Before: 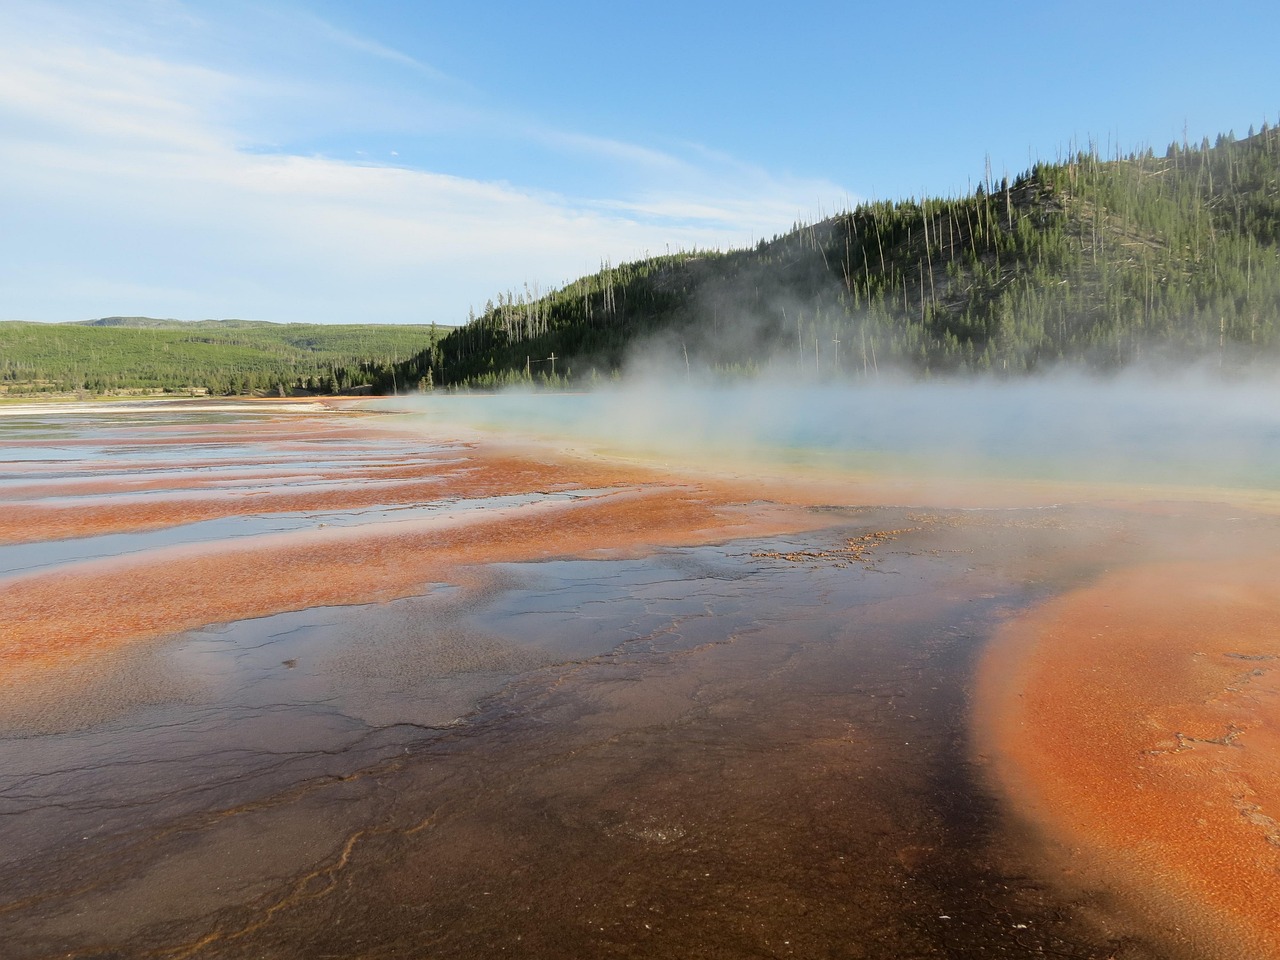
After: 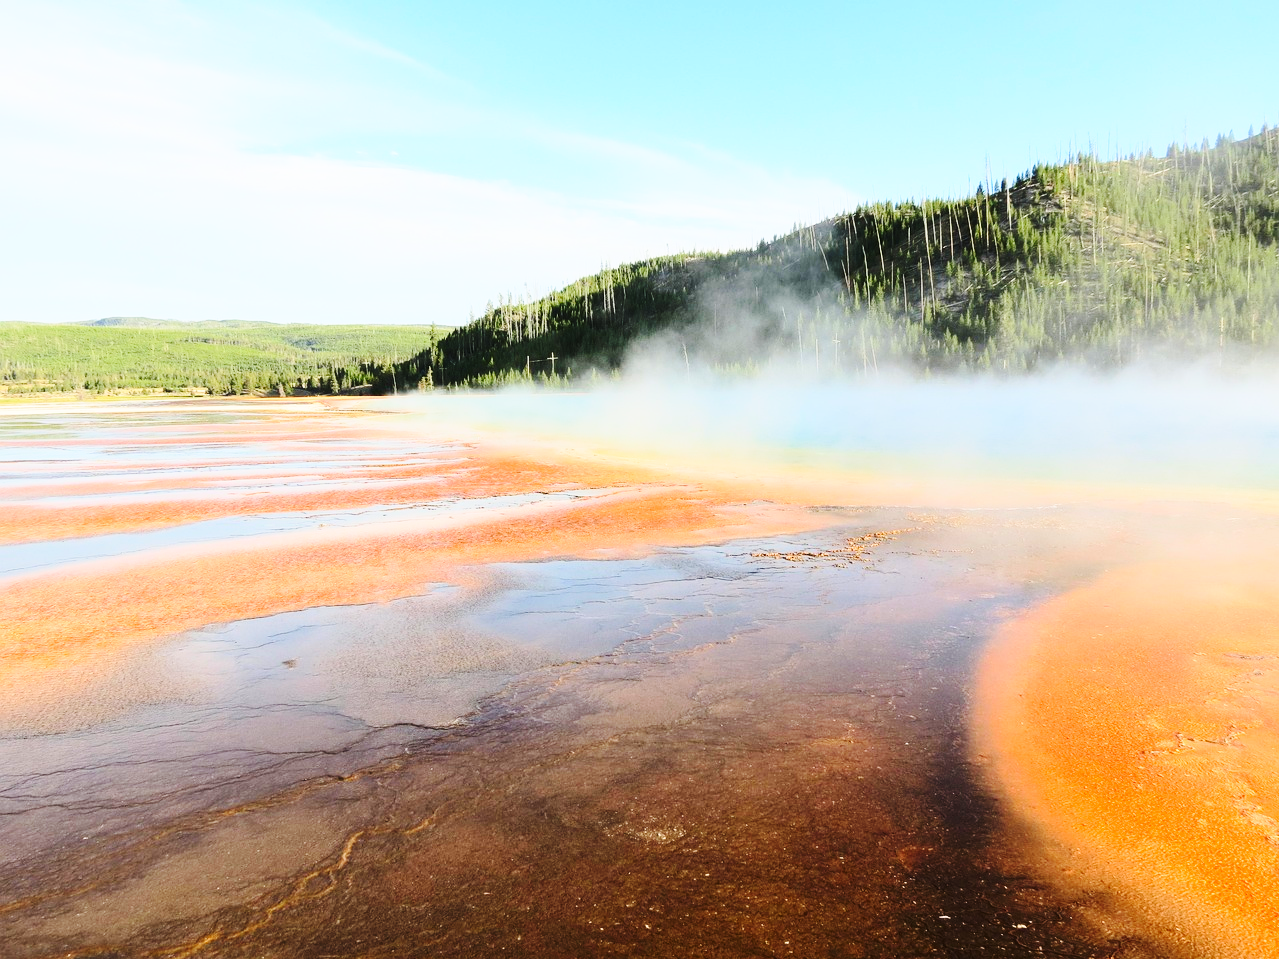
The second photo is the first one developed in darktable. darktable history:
crop: left 0.03%
contrast brightness saturation: contrast 0.203, brightness 0.169, saturation 0.227
base curve: curves: ch0 [(0, 0) (0.028, 0.03) (0.121, 0.232) (0.46, 0.748) (0.859, 0.968) (1, 1)], preserve colors none
